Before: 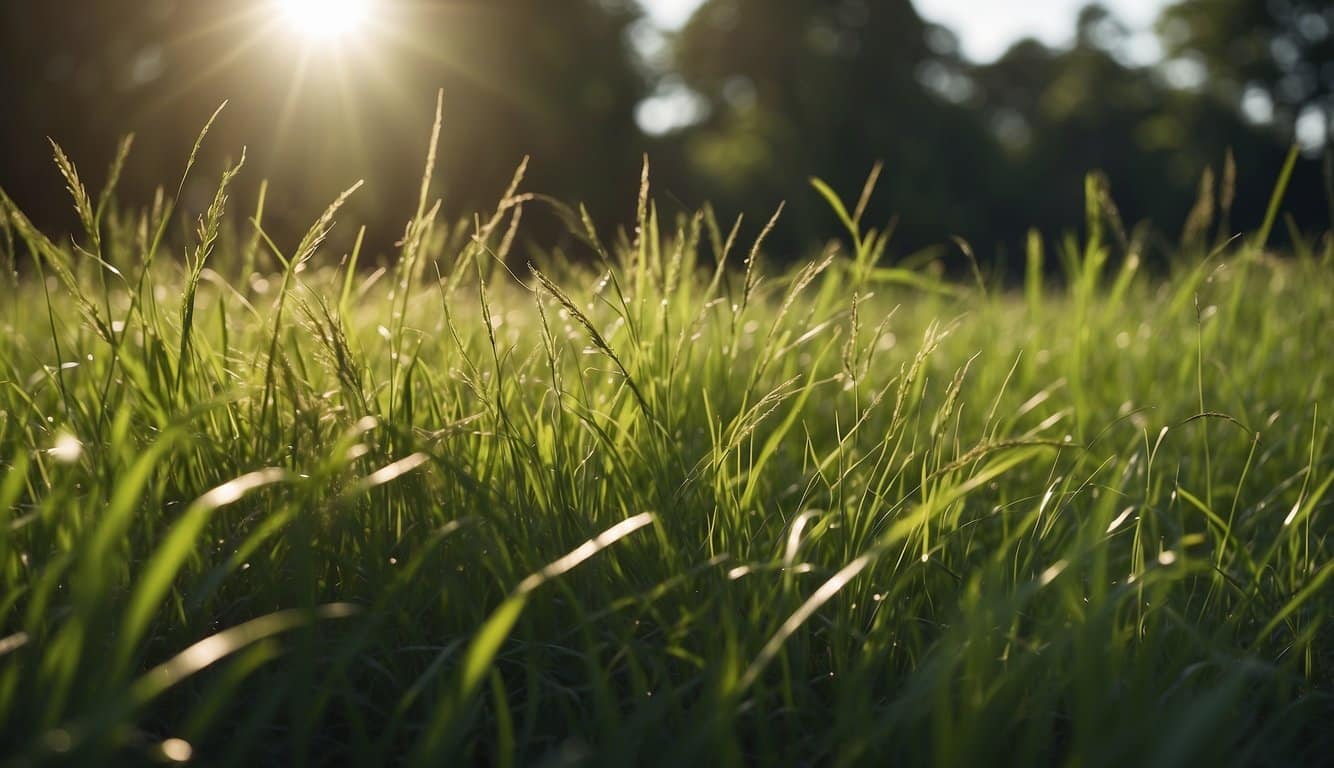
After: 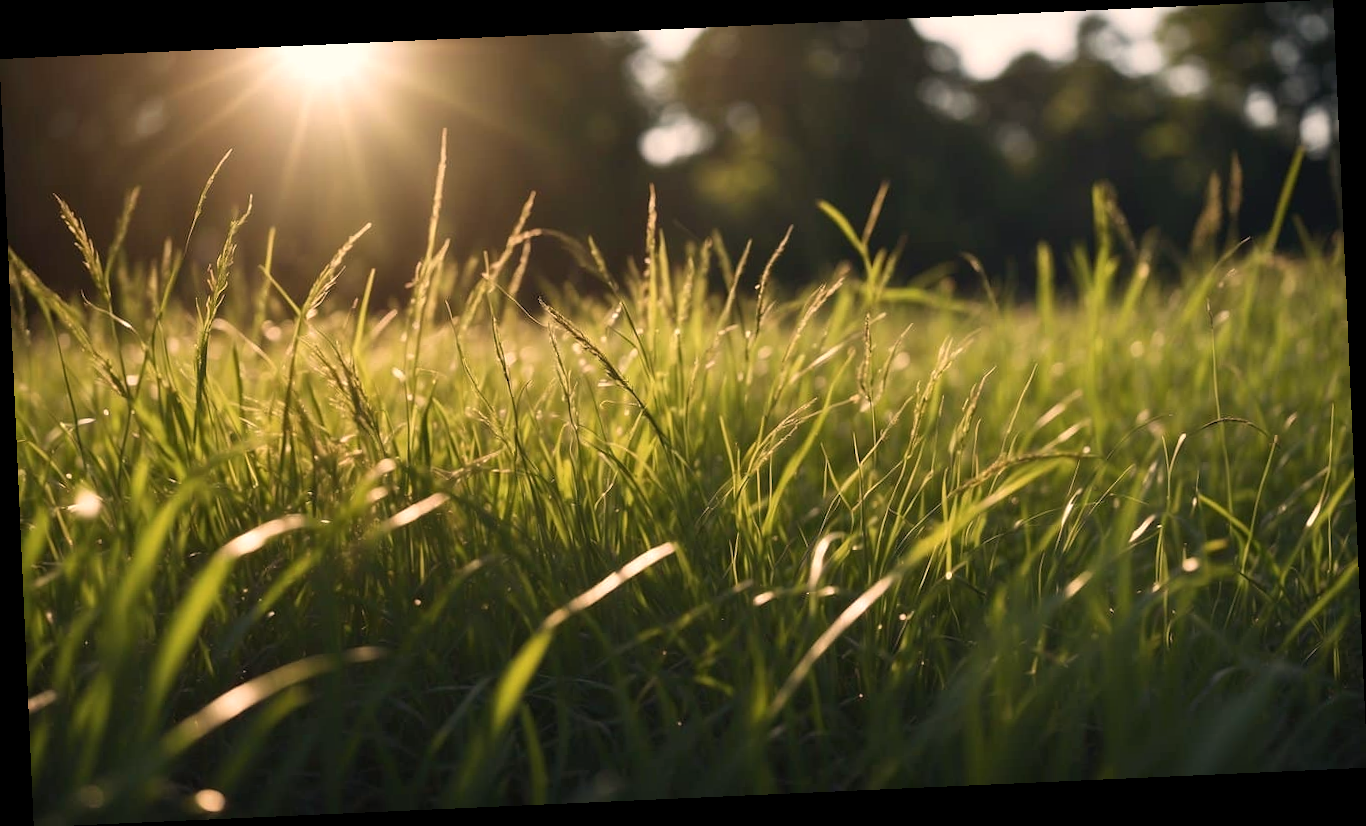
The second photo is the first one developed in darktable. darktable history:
rotate and perspective: rotation -2.56°, automatic cropping off
white balance: red 1.127, blue 0.943
